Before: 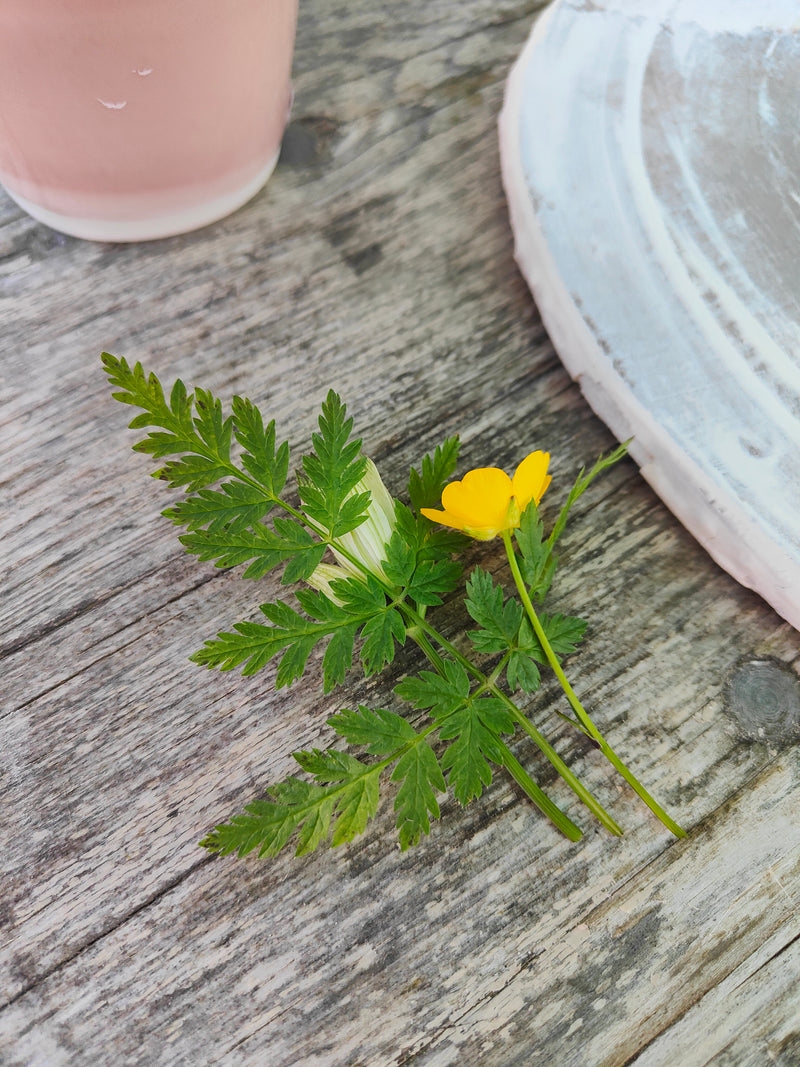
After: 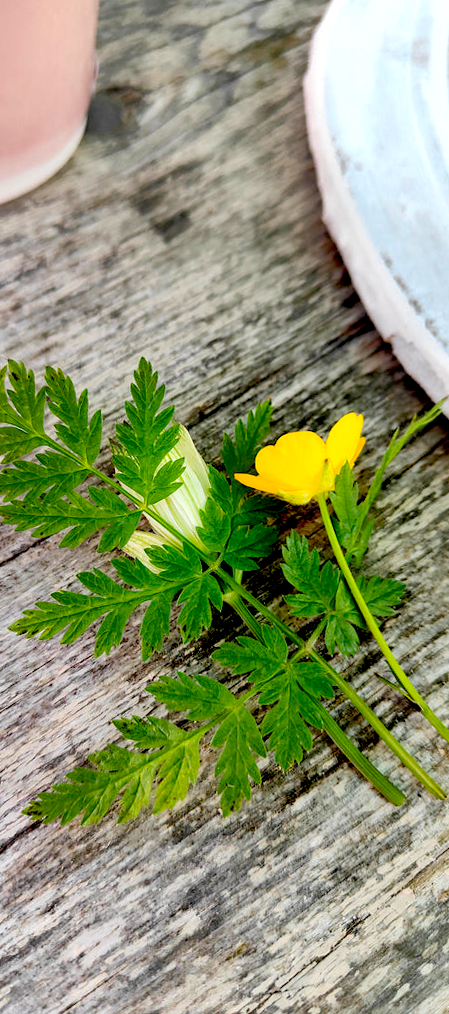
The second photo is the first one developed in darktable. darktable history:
exposure: black level correction 0.04, exposure 0.5 EV, compensate highlight preservation false
shadows and highlights: shadows 32, highlights -32, soften with gaussian
crop and rotate: left 22.516%, right 21.234%
rotate and perspective: rotation -1.32°, lens shift (horizontal) -0.031, crop left 0.015, crop right 0.985, crop top 0.047, crop bottom 0.982
